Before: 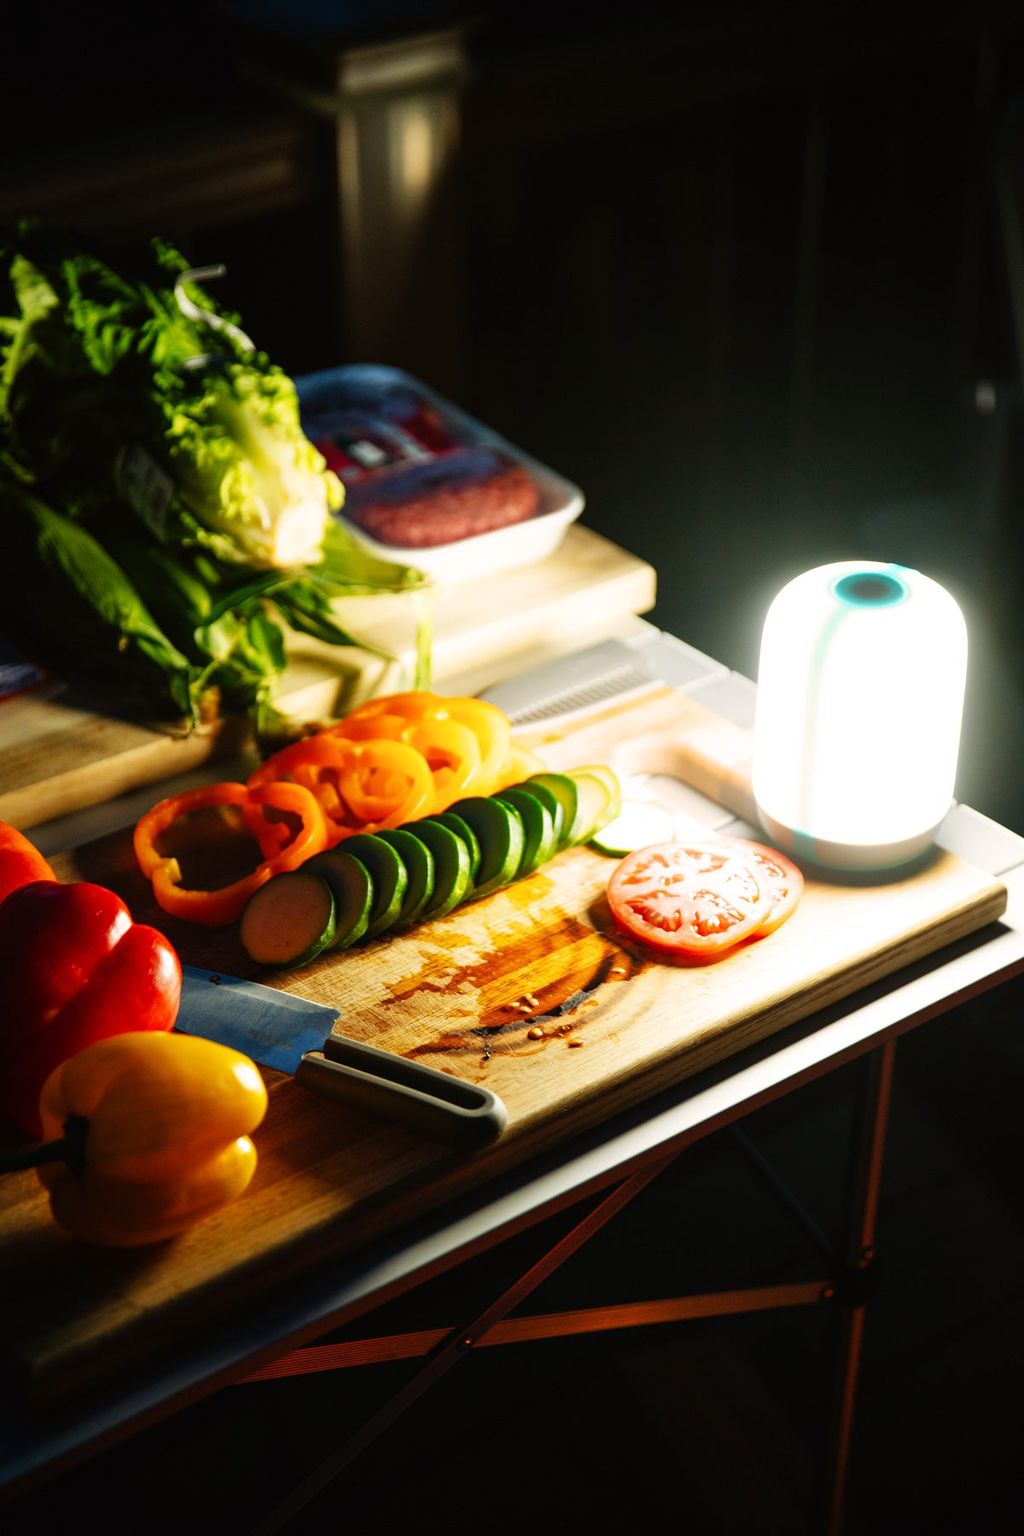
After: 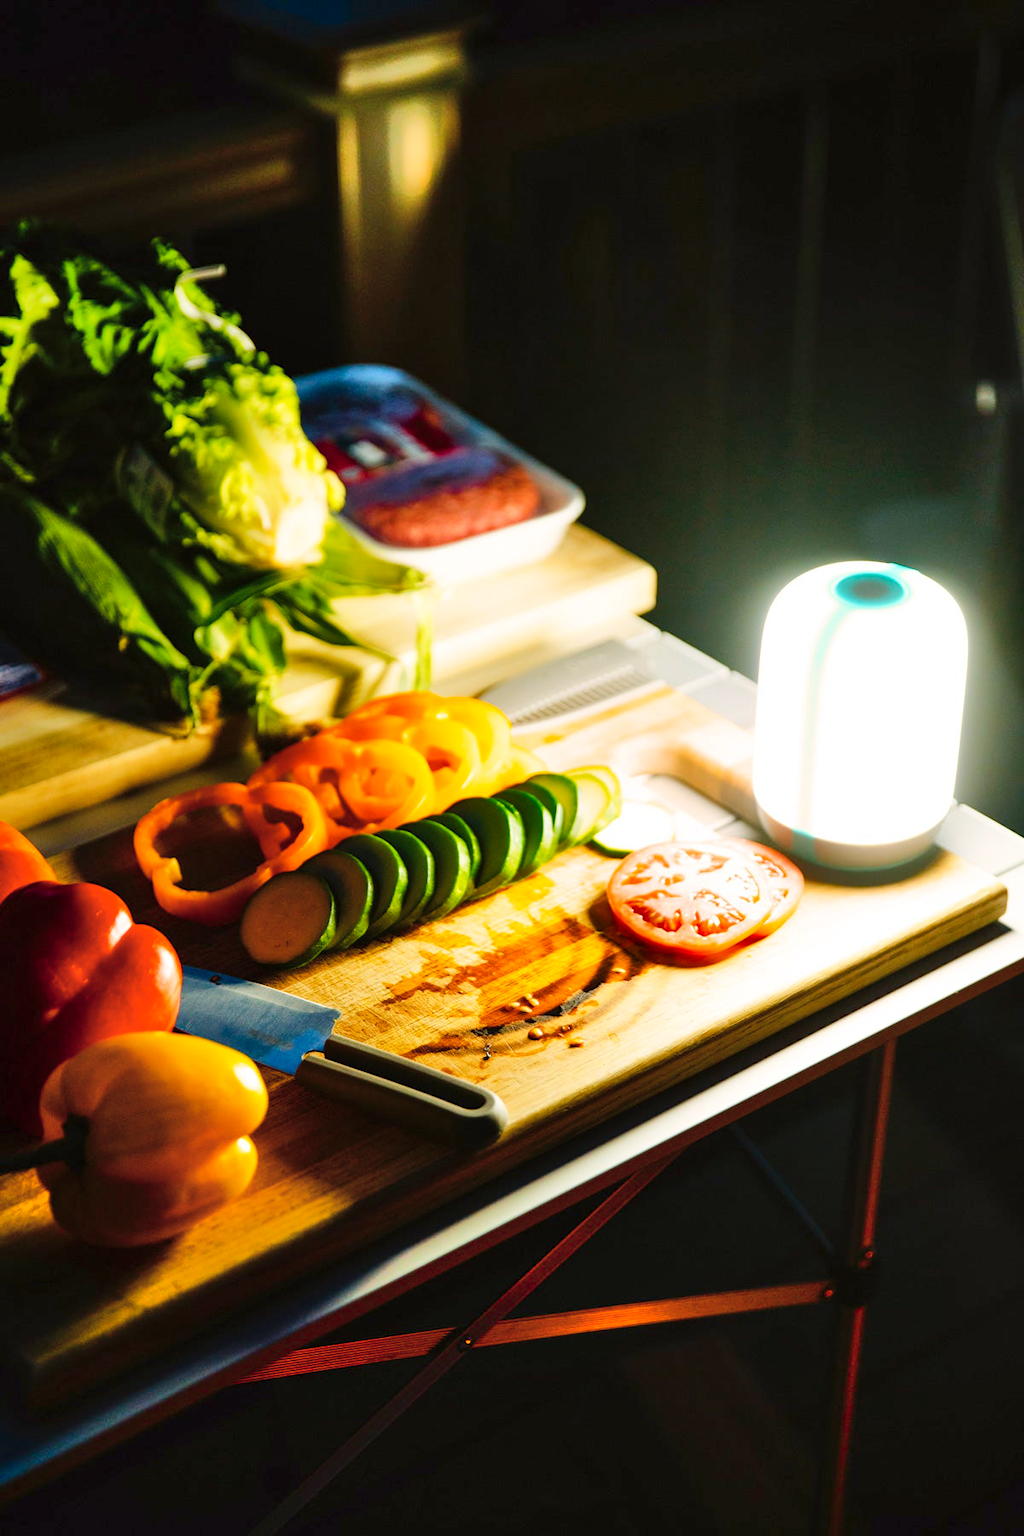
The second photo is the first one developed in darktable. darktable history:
tone curve: curves: ch0 [(0, 0) (0.003, 0.004) (0.011, 0.015) (0.025, 0.033) (0.044, 0.059) (0.069, 0.092) (0.1, 0.132) (0.136, 0.18) (0.177, 0.235) (0.224, 0.297) (0.277, 0.366) (0.335, 0.44) (0.399, 0.52) (0.468, 0.594) (0.543, 0.661) (0.623, 0.727) (0.709, 0.79) (0.801, 0.86) (0.898, 0.928) (1, 1)], color space Lab, independent channels, preserve colors none
color balance rgb: perceptual saturation grading › global saturation 0.909%, perceptual saturation grading › mid-tones 6.215%, perceptual saturation grading › shadows 72.416%, global vibrance 20%
shadows and highlights: soften with gaussian
